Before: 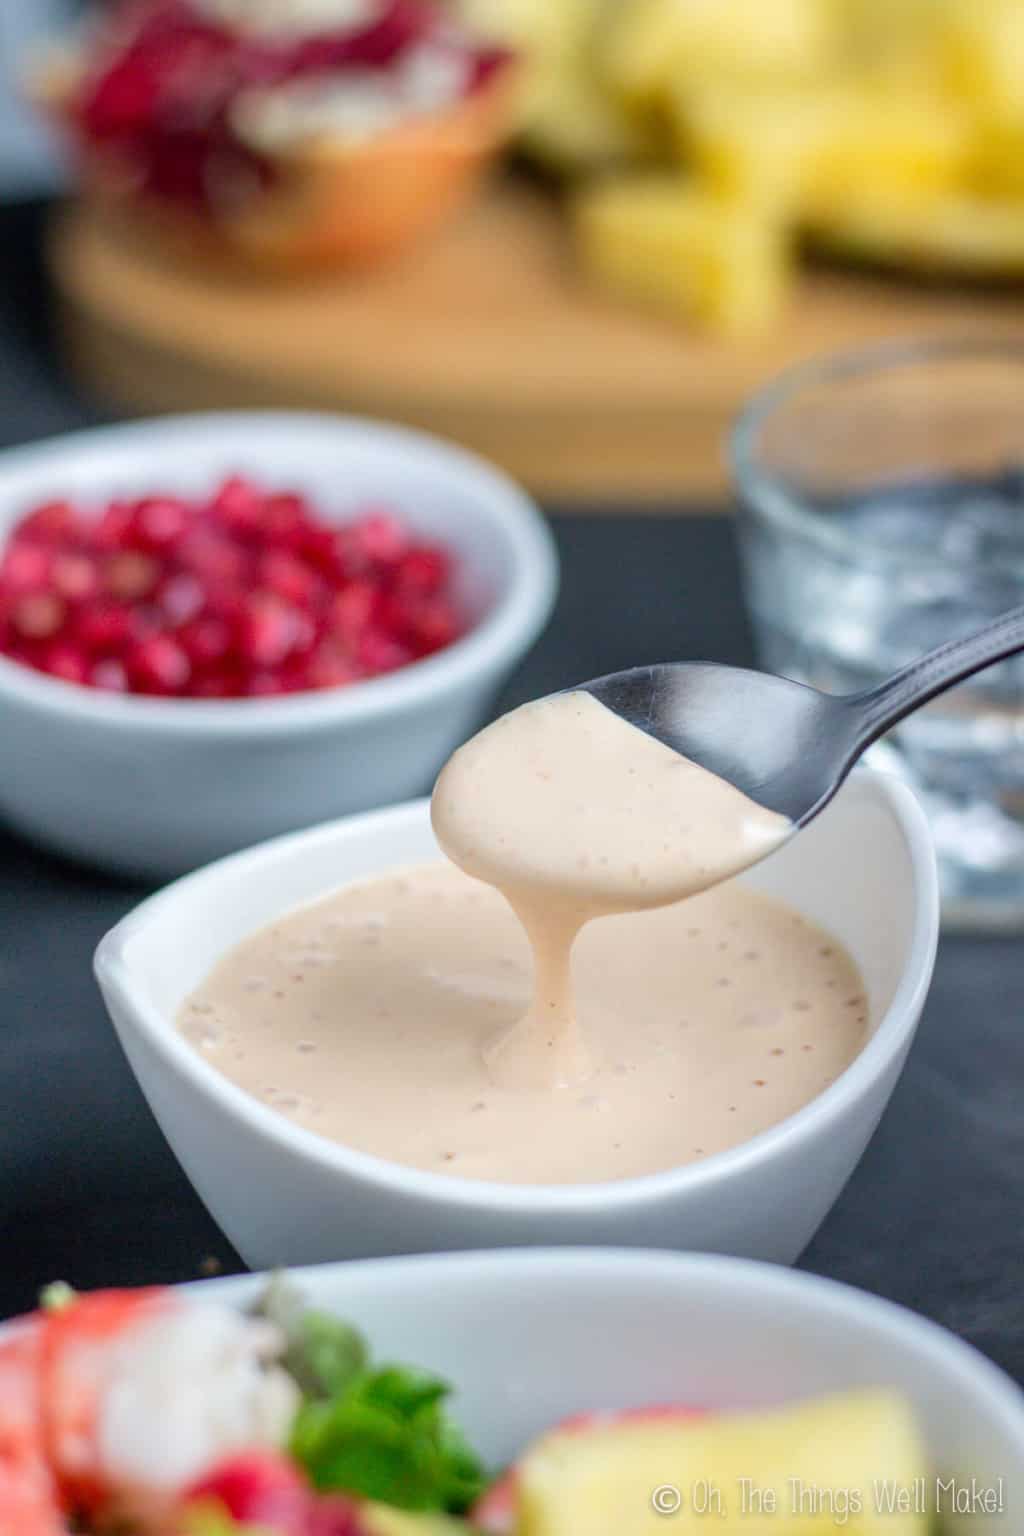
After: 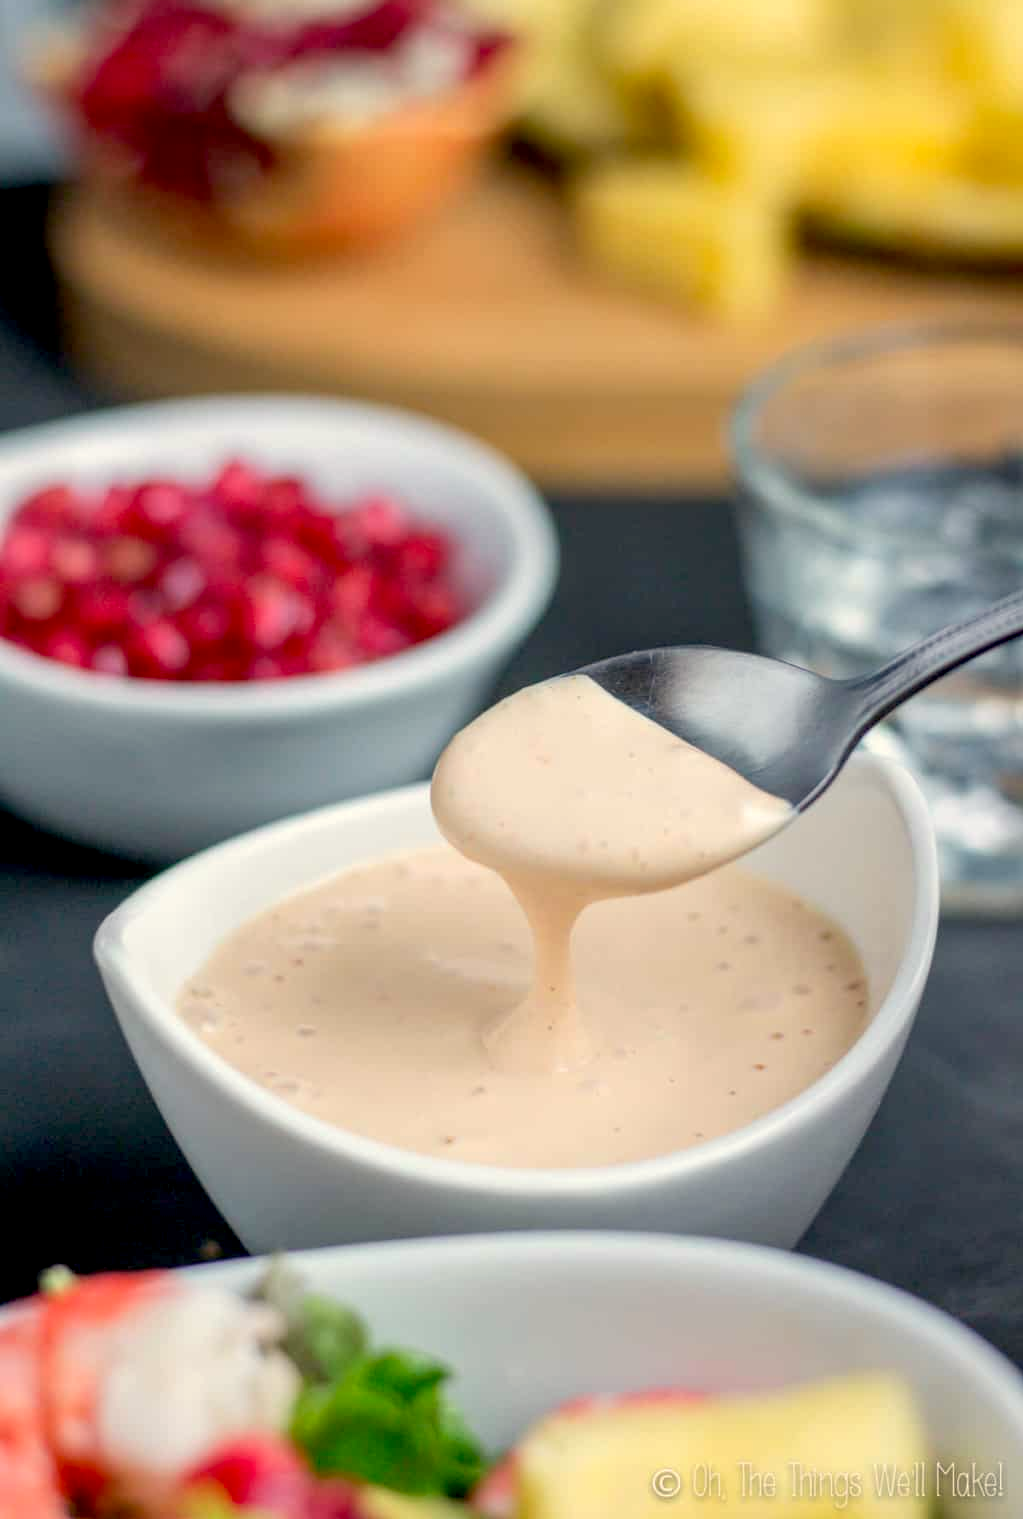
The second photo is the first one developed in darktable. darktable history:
exposure: black level correction 0.01, exposure 0.011 EV, compensate highlight preservation false
crop: top 1.049%, right 0.001%
white balance: red 1.045, blue 0.932
